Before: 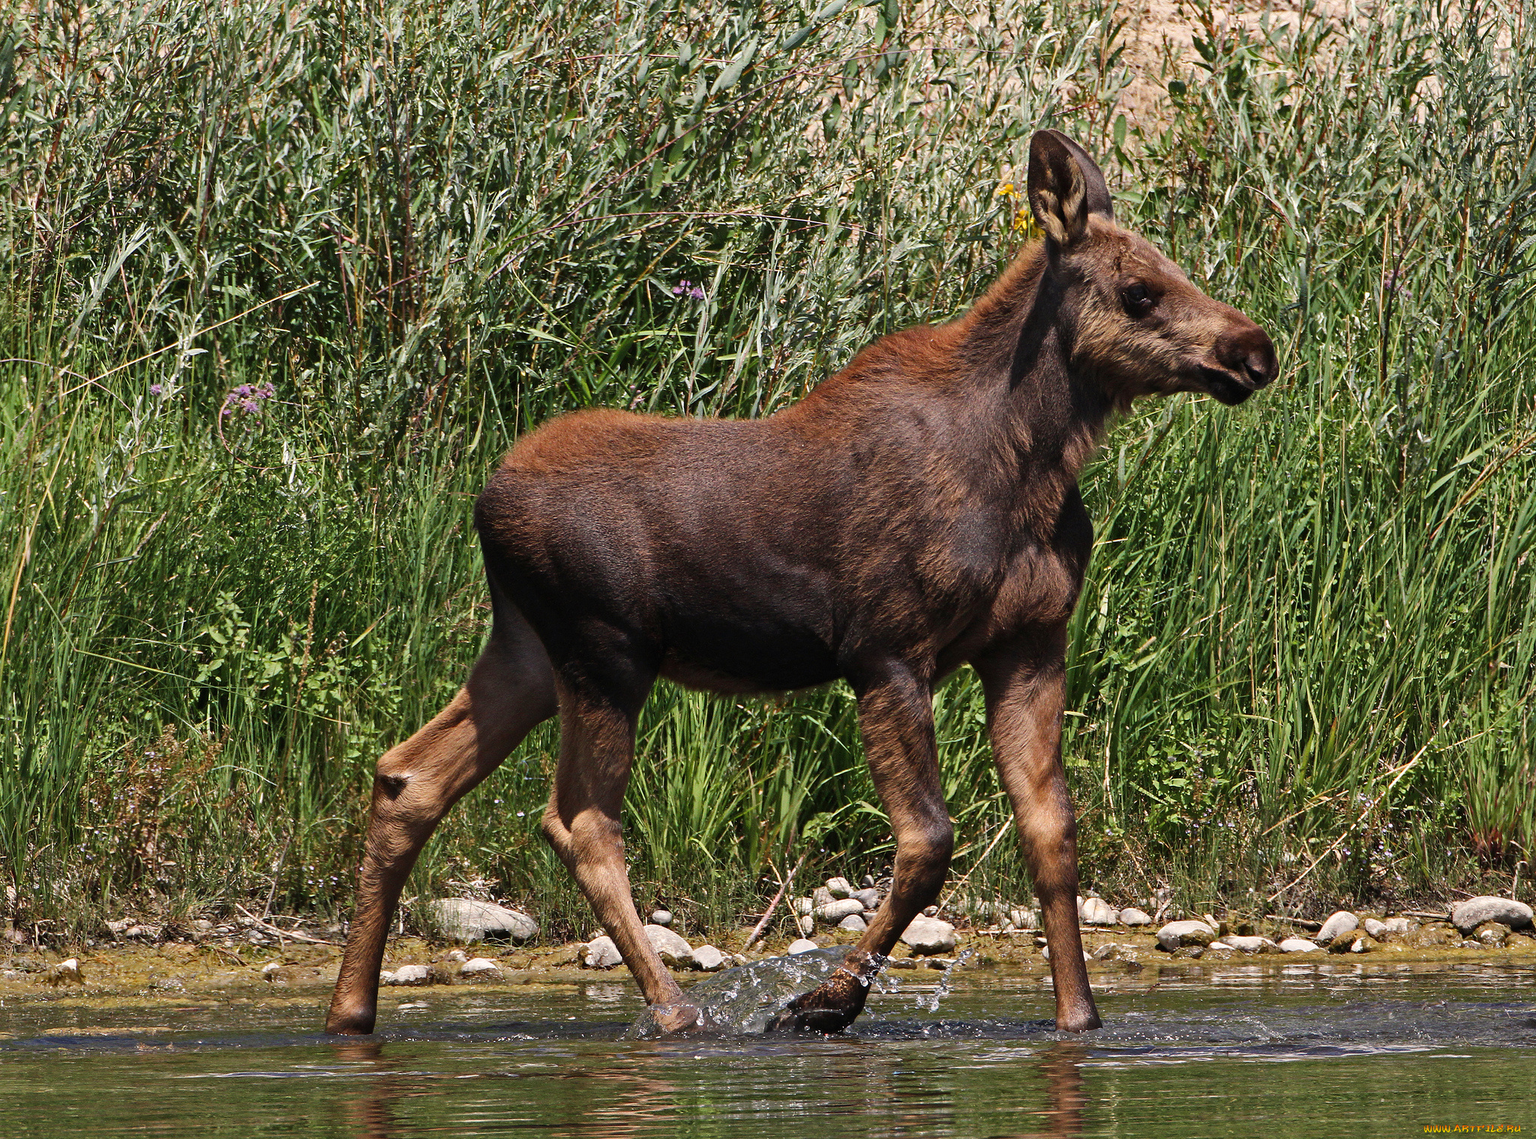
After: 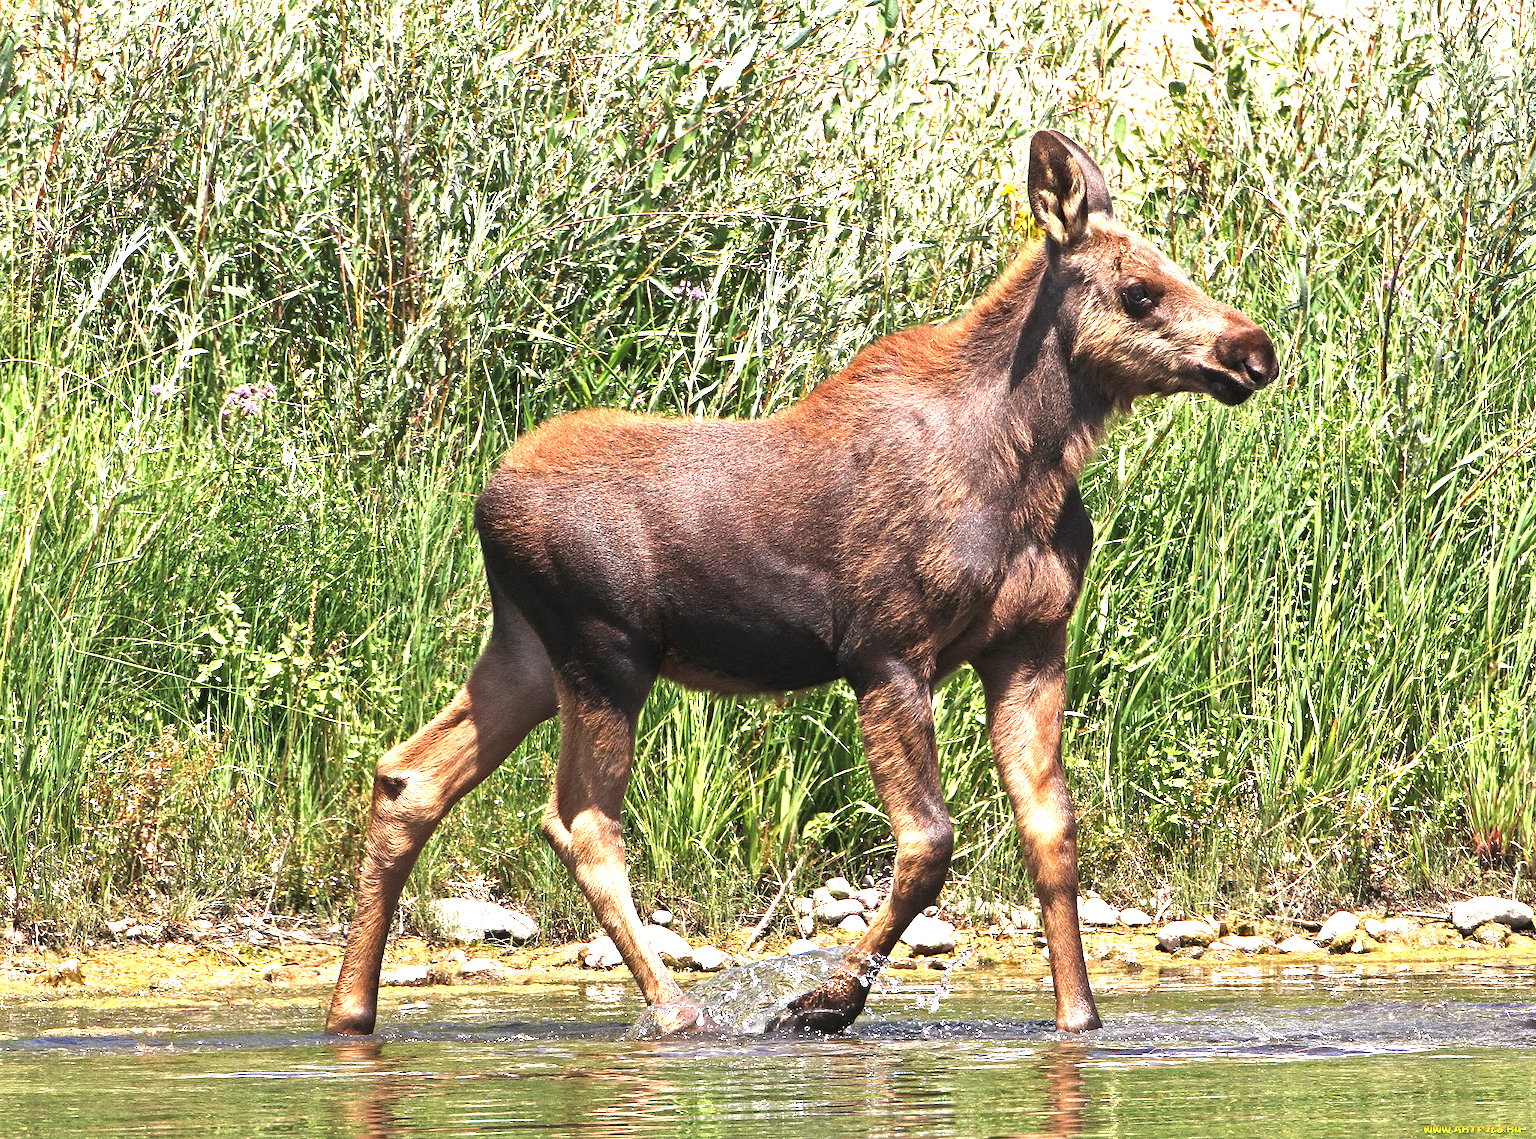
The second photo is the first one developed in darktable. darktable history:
exposure: black level correction 0, exposure 1.924 EV, compensate exposure bias true, compensate highlight preservation false
contrast equalizer: y [[0.5 ×4, 0.524, 0.59], [0.5 ×6], [0.5 ×6], [0, 0, 0, 0.01, 0.045, 0.012], [0, 0, 0, 0.044, 0.195, 0.131]]
